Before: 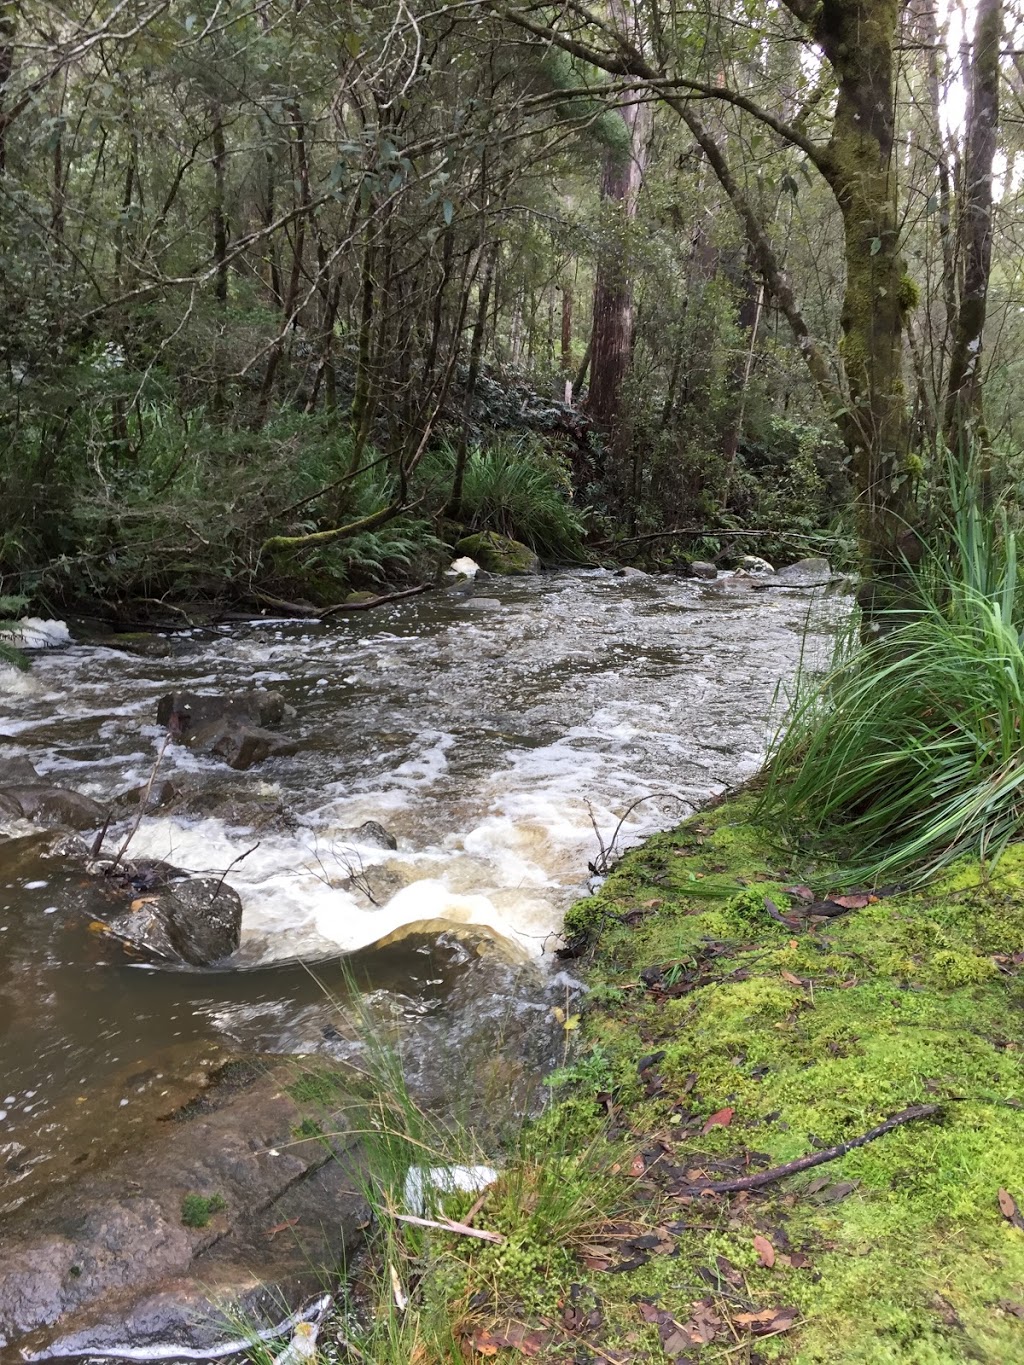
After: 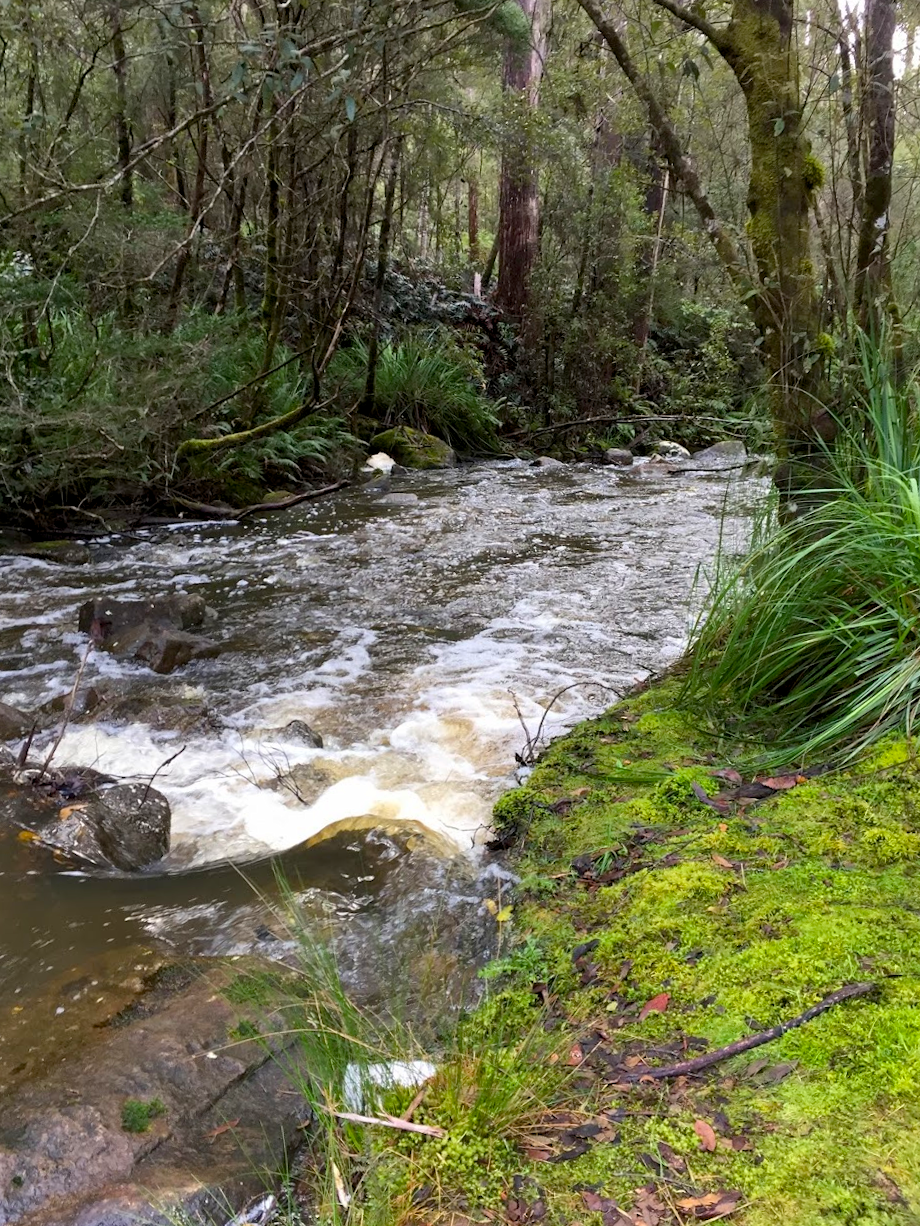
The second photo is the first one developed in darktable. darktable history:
color balance rgb: global offset › luminance -0.494%, perceptual saturation grading › global saturation 19.285%, global vibrance 20%
crop and rotate: angle 2.14°, left 5.748%, top 5.715%
